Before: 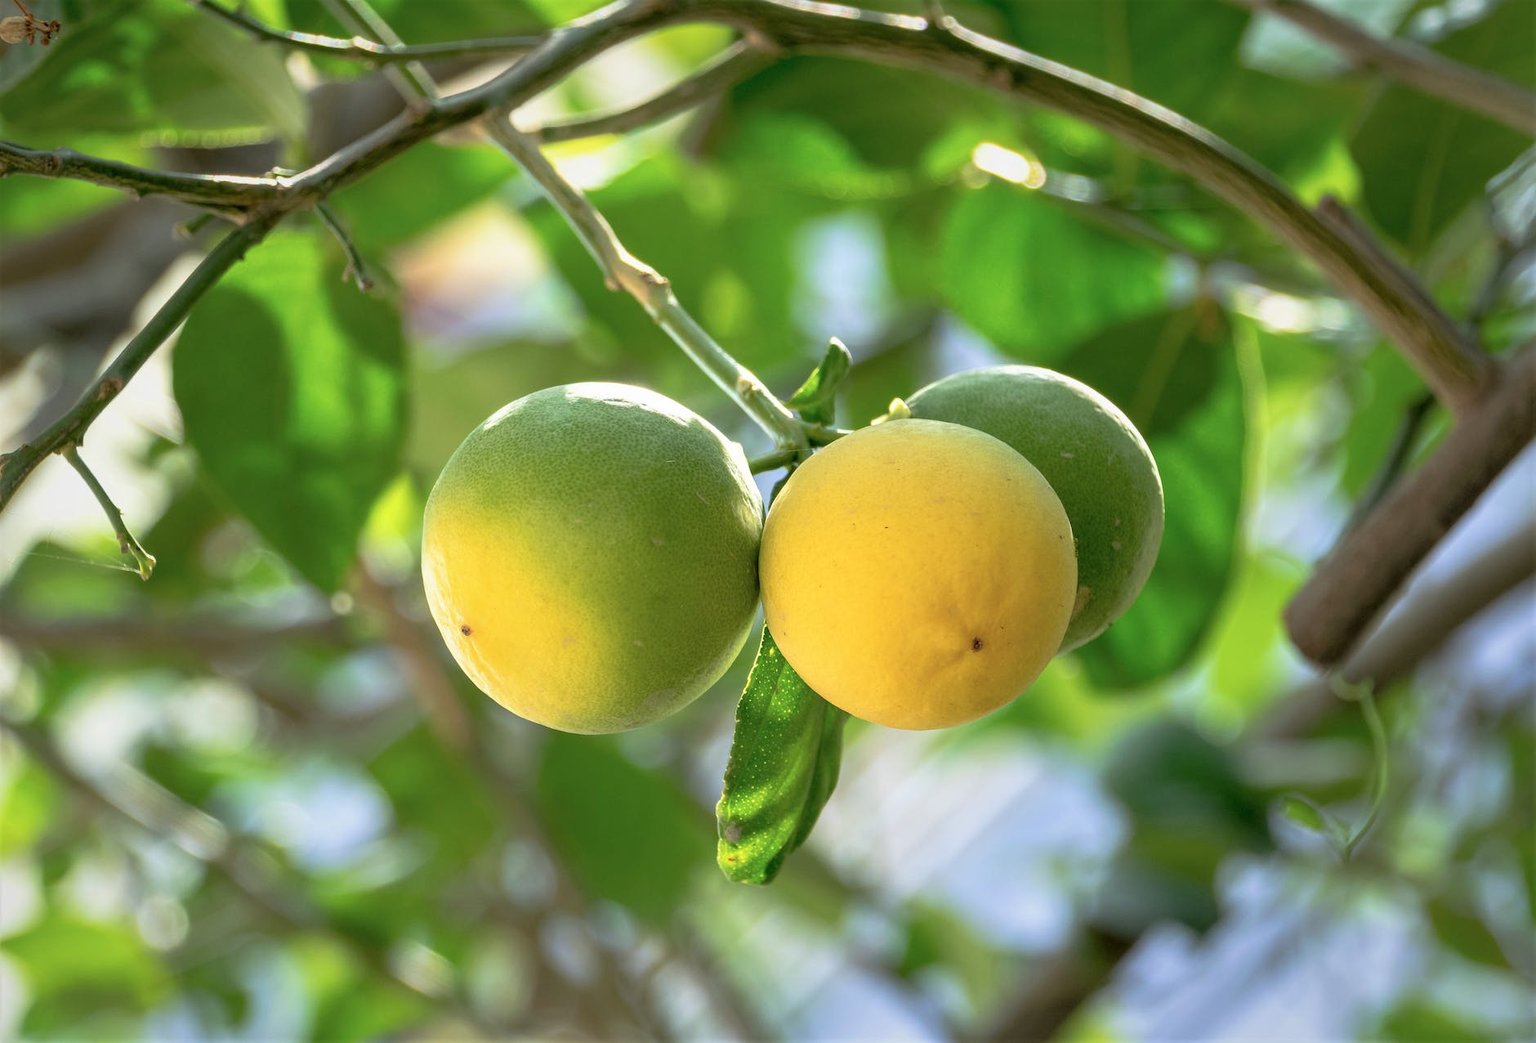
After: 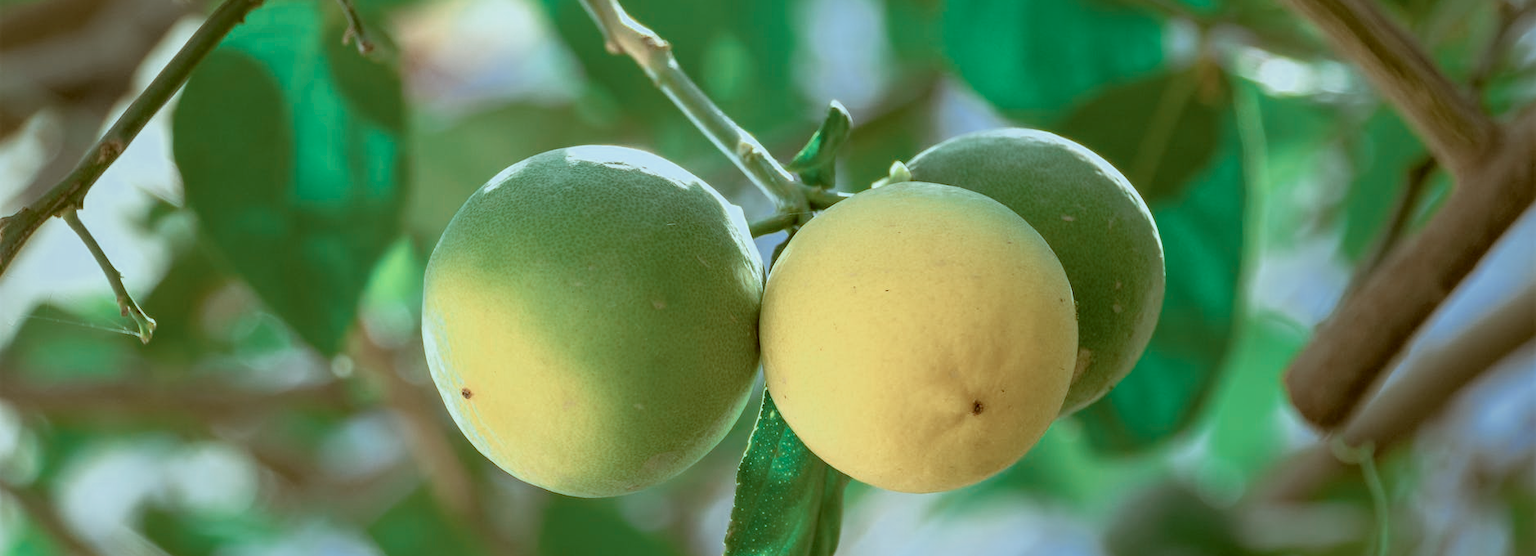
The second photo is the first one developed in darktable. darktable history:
color zones: curves: ch0 [(0, 0.5) (0.125, 0.4) (0.25, 0.5) (0.375, 0.4) (0.5, 0.4) (0.625, 0.35) (0.75, 0.35) (0.875, 0.5)]; ch1 [(0, 0.35) (0.125, 0.45) (0.25, 0.35) (0.375, 0.35) (0.5, 0.35) (0.625, 0.35) (0.75, 0.45) (0.875, 0.35)]; ch2 [(0, 0.6) (0.125, 0.5) (0.25, 0.5) (0.375, 0.6) (0.5, 0.6) (0.625, 0.5) (0.75, 0.5) (0.875, 0.5)]
color correction: highlights a* -14.35, highlights b* -15.95, shadows a* 10.53, shadows b* 30.01
crop and rotate: top 22.751%, bottom 23.837%
